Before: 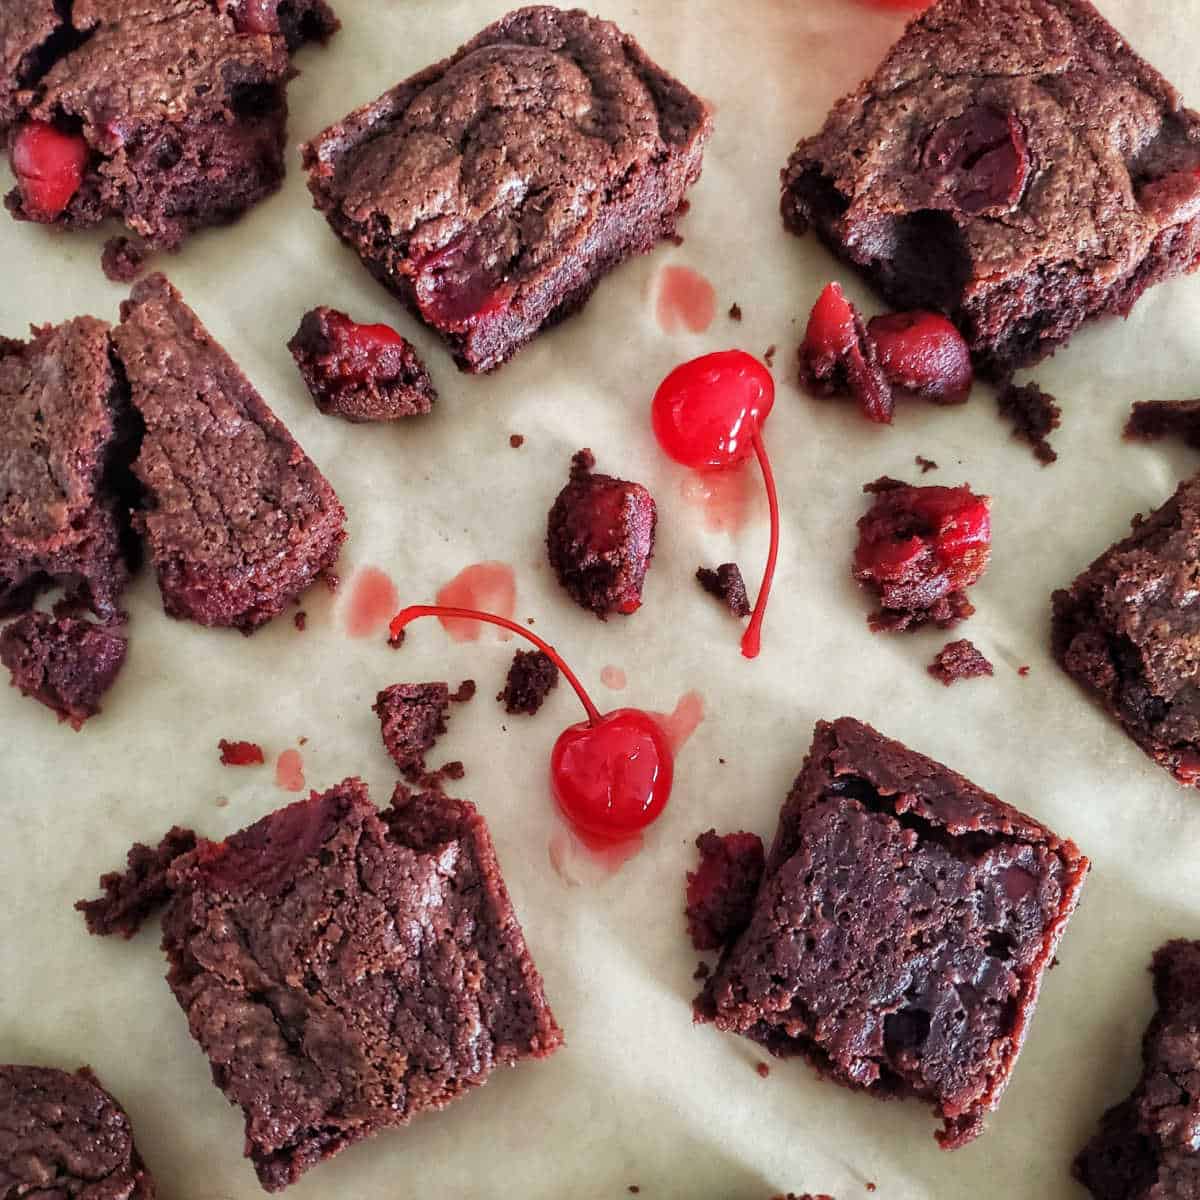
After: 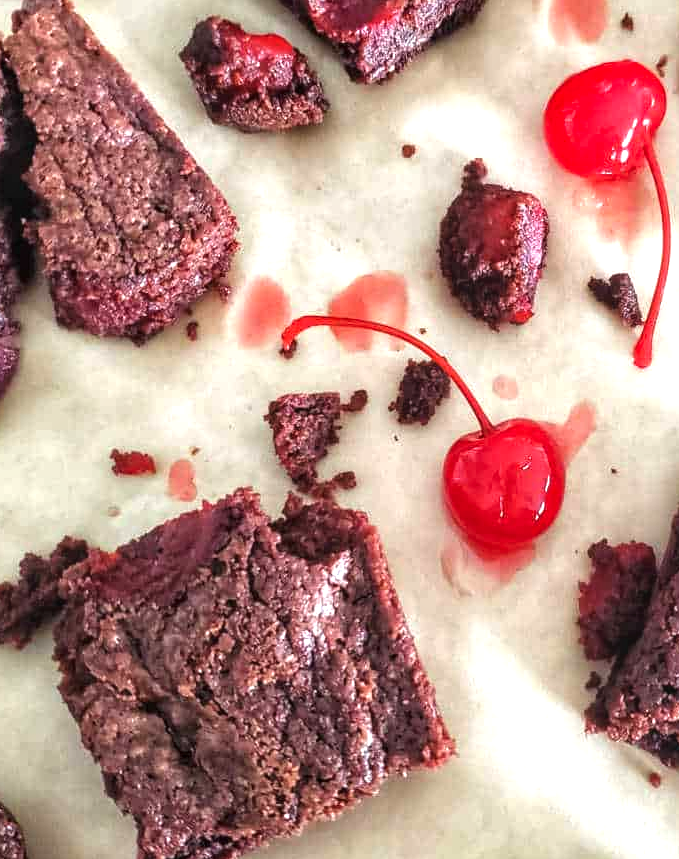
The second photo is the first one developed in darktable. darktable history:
crop: left 9.042%, top 24.168%, right 34.32%, bottom 4.244%
local contrast: on, module defaults
exposure: black level correction -0.002, exposure 0.706 EV, compensate highlight preservation false
